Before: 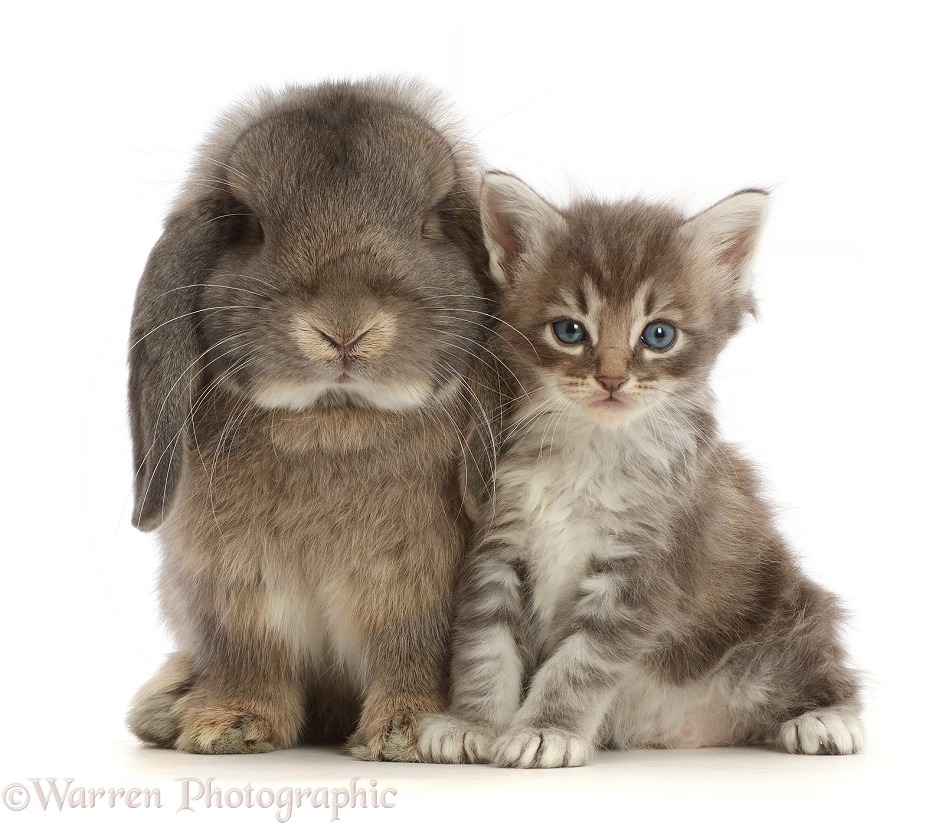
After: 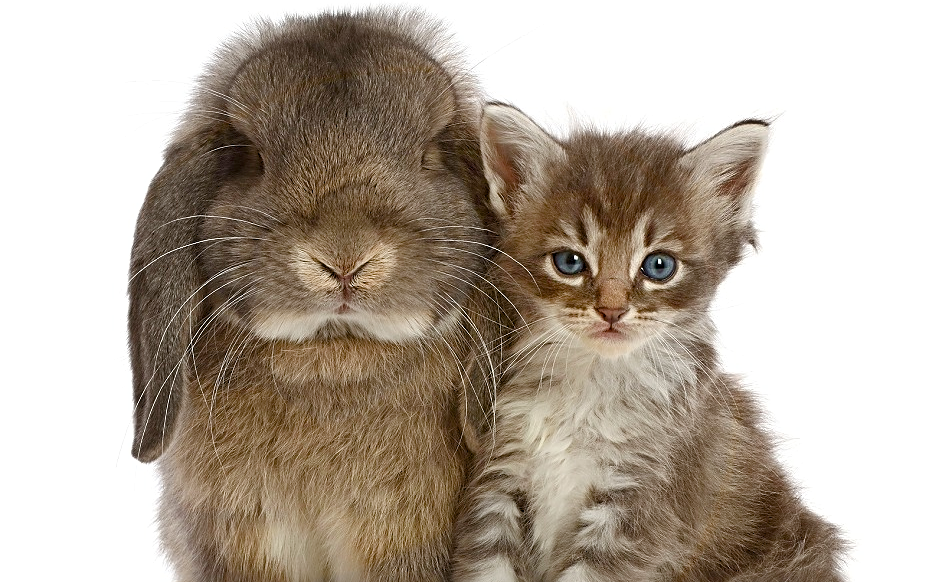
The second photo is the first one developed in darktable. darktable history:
color balance rgb: power › hue 314.57°, global offset › hue 170.7°, perceptual saturation grading › global saturation 44.418%, perceptual saturation grading › highlights -50.205%, perceptual saturation grading › shadows 30.073%
sharpen: radius 3.949
shadows and highlights: shadows 11.69, white point adjustment 1.11, soften with gaussian
crop and rotate: top 8.453%, bottom 21.021%
